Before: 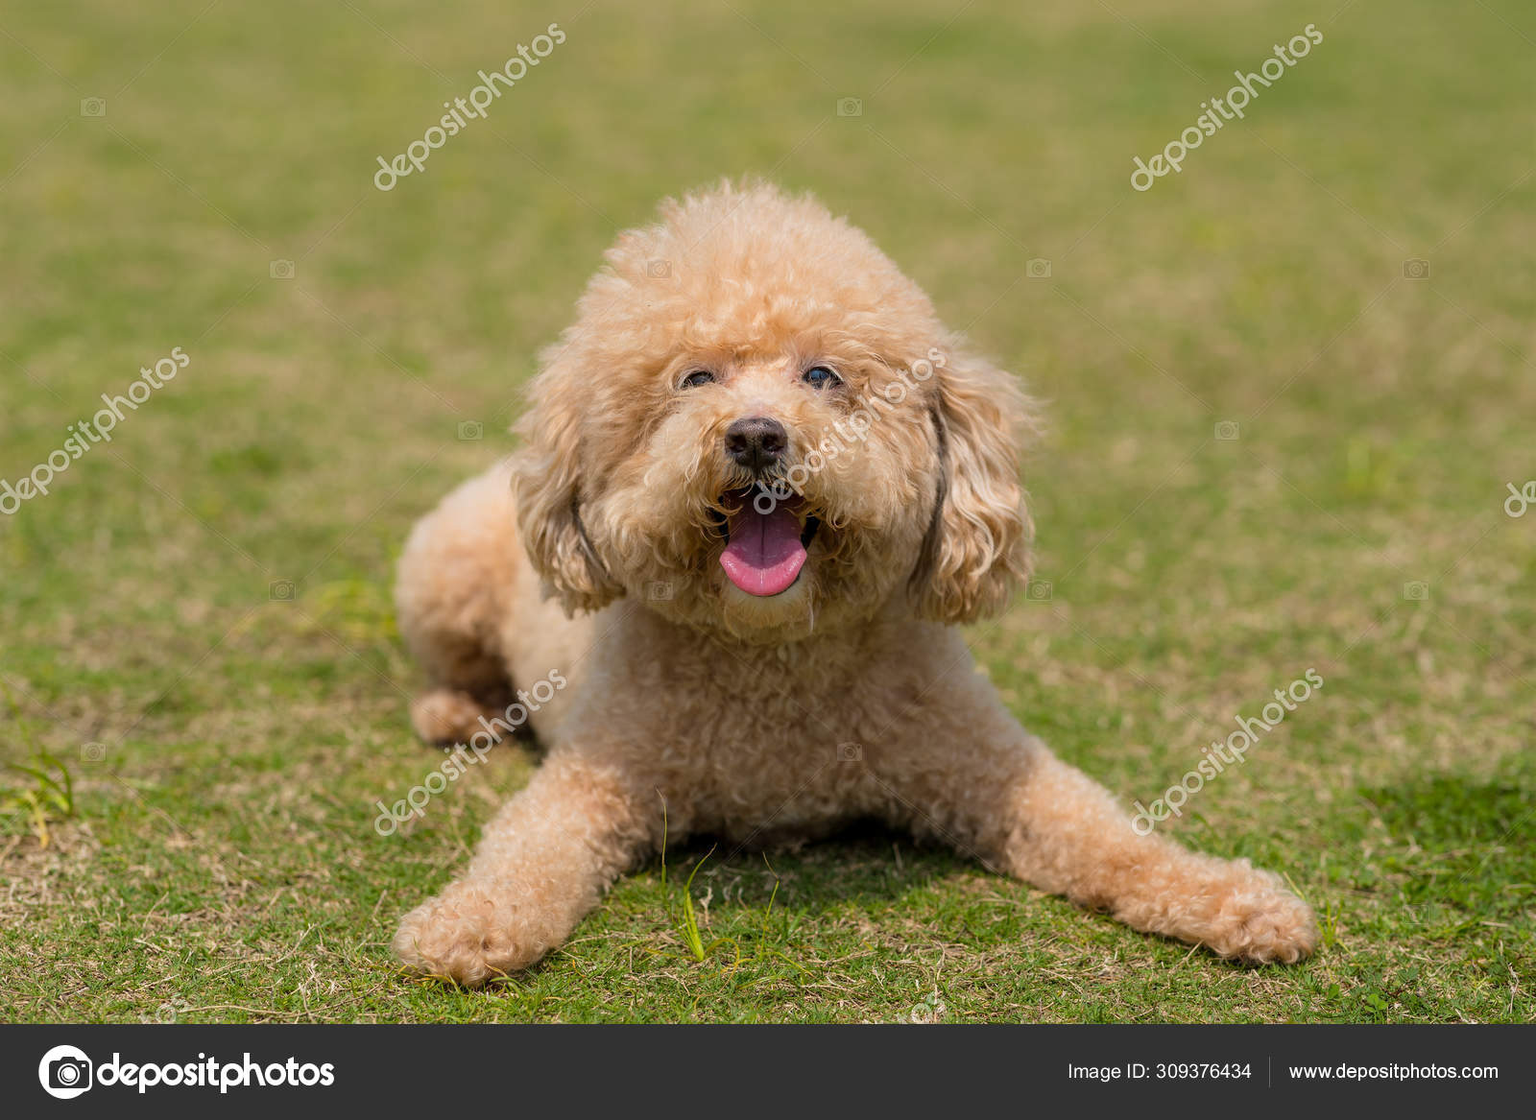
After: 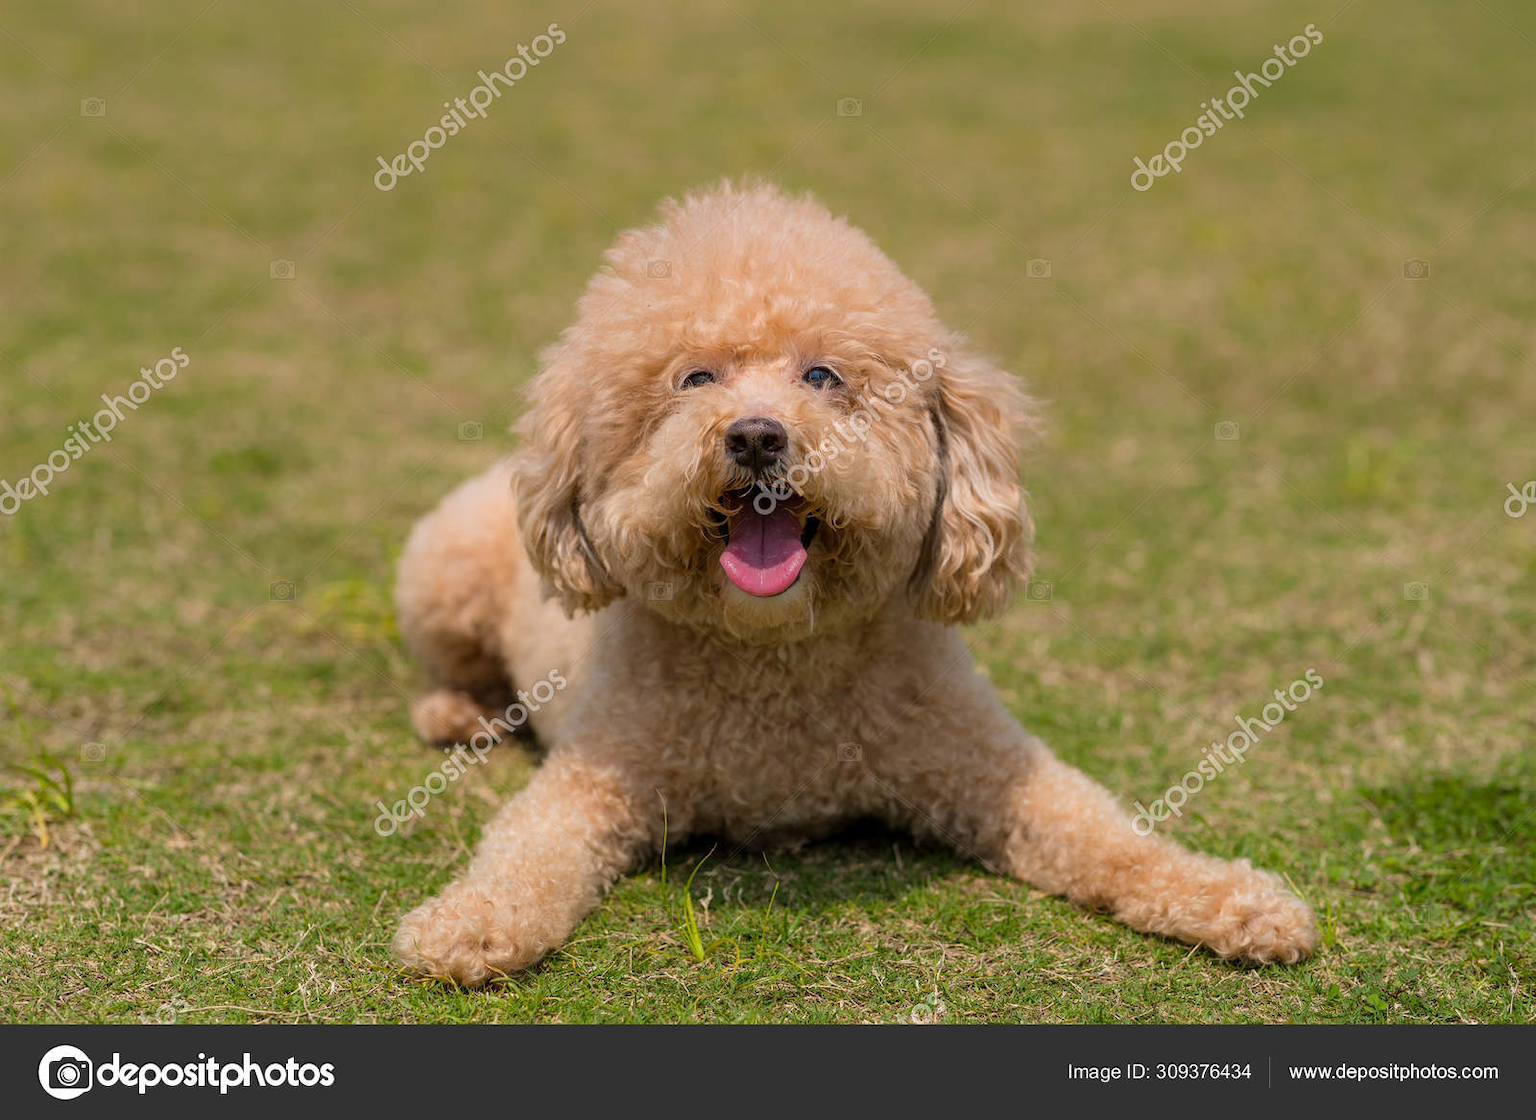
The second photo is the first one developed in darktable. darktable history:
color balance: on, module defaults
graduated density: density 0.38 EV, hardness 21%, rotation -6.11°, saturation 32%
